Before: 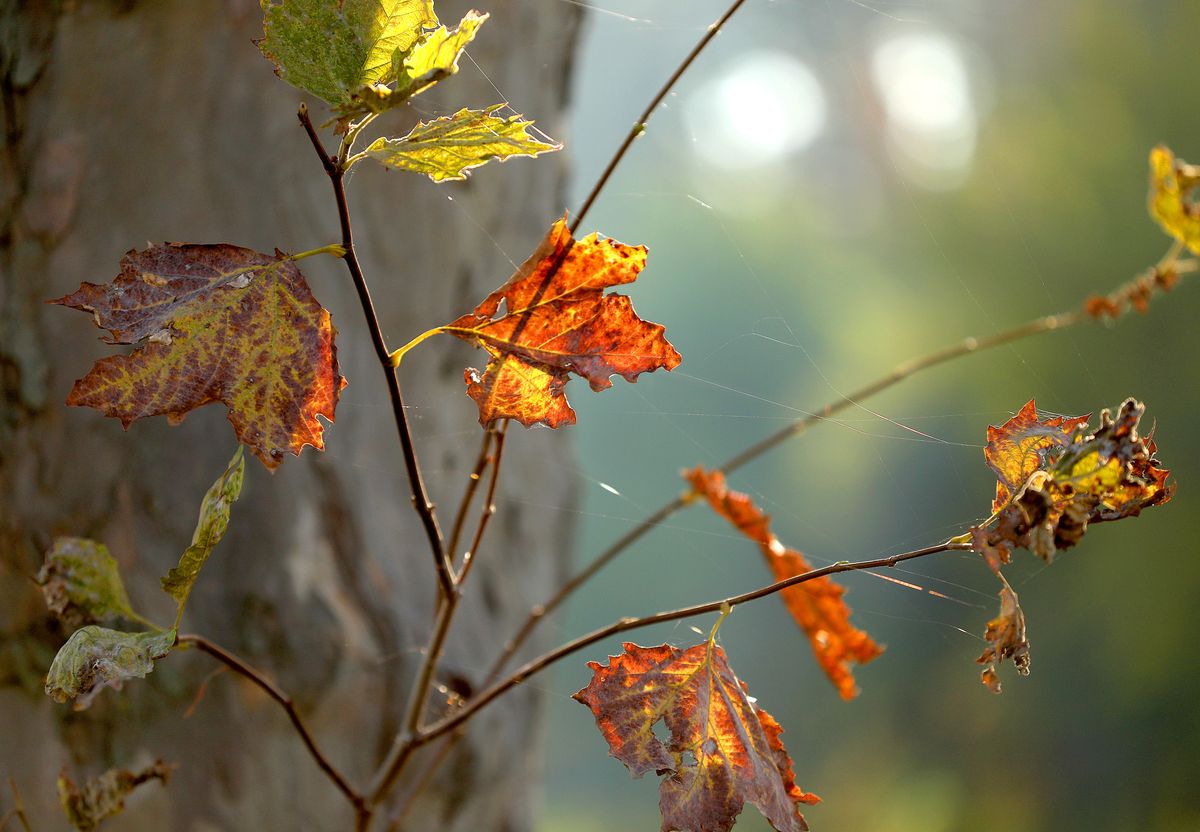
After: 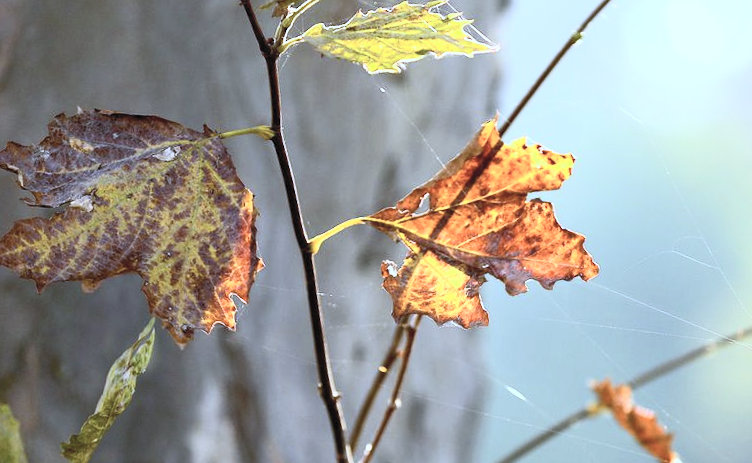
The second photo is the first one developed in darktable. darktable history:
white balance: red 0.871, blue 1.249
crop and rotate: angle -4.99°, left 2.122%, top 6.945%, right 27.566%, bottom 30.519%
contrast brightness saturation: contrast 0.43, brightness 0.56, saturation -0.19
